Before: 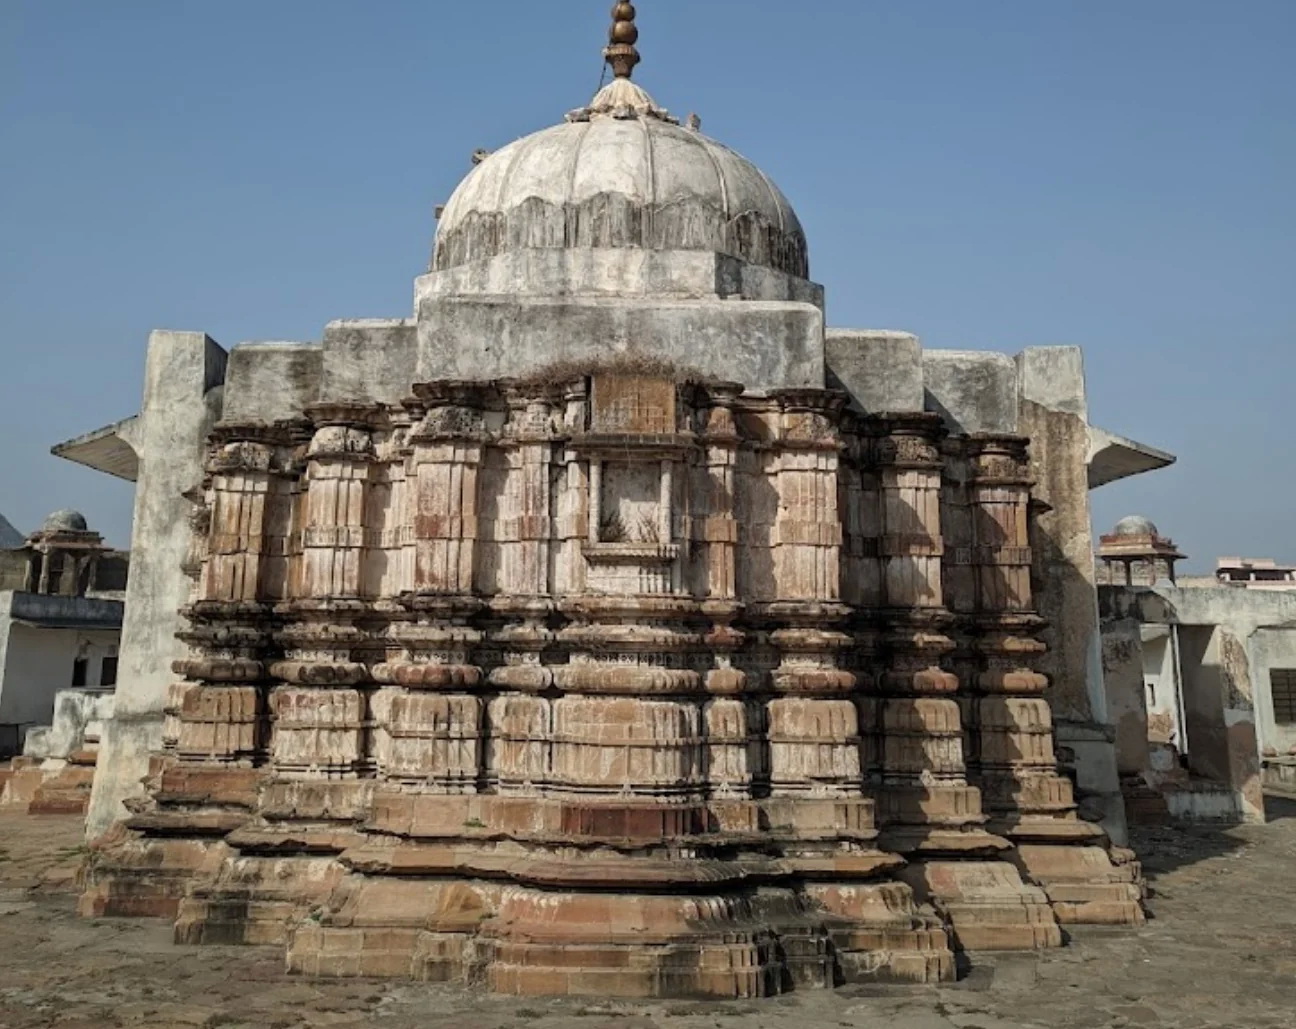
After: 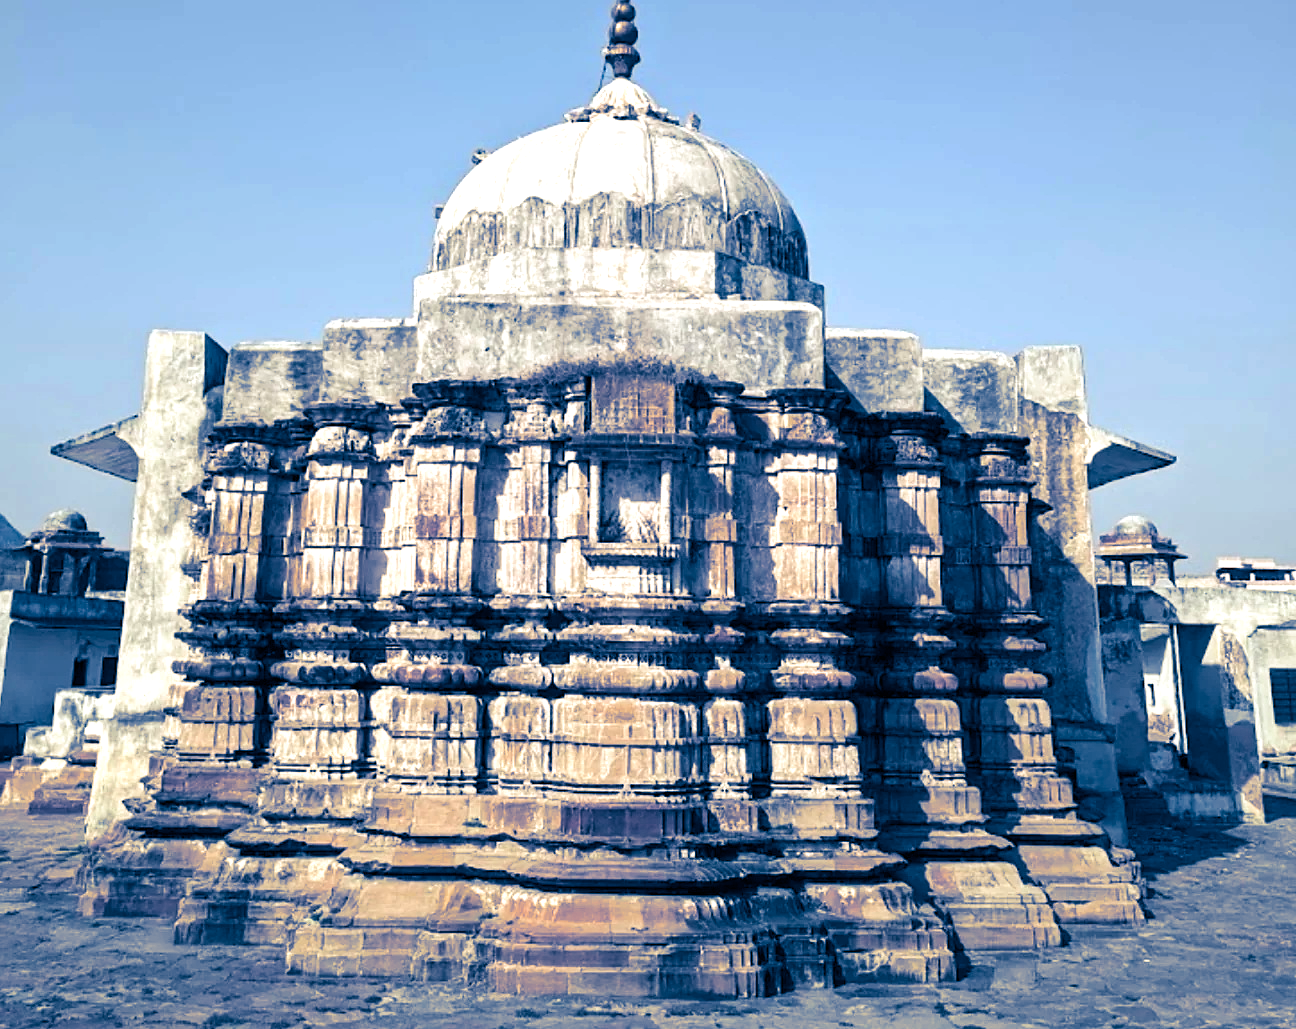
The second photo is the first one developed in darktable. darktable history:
exposure: black level correction 0, exposure 1.015 EV, compensate exposure bias true, compensate highlight preservation false
split-toning: shadows › hue 226.8°, shadows › saturation 1, highlights › saturation 0, balance -61.41
sharpen: amount 0.2
